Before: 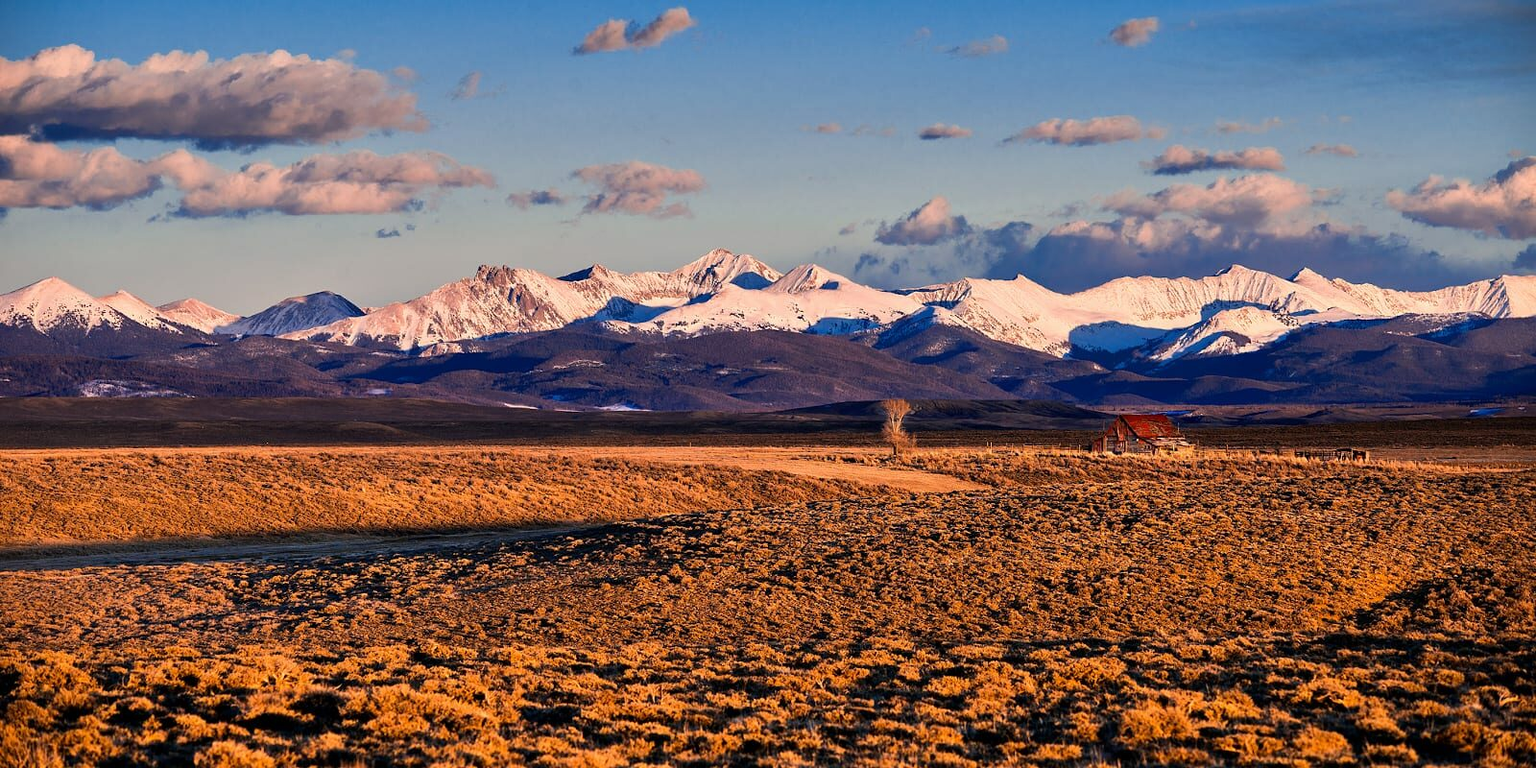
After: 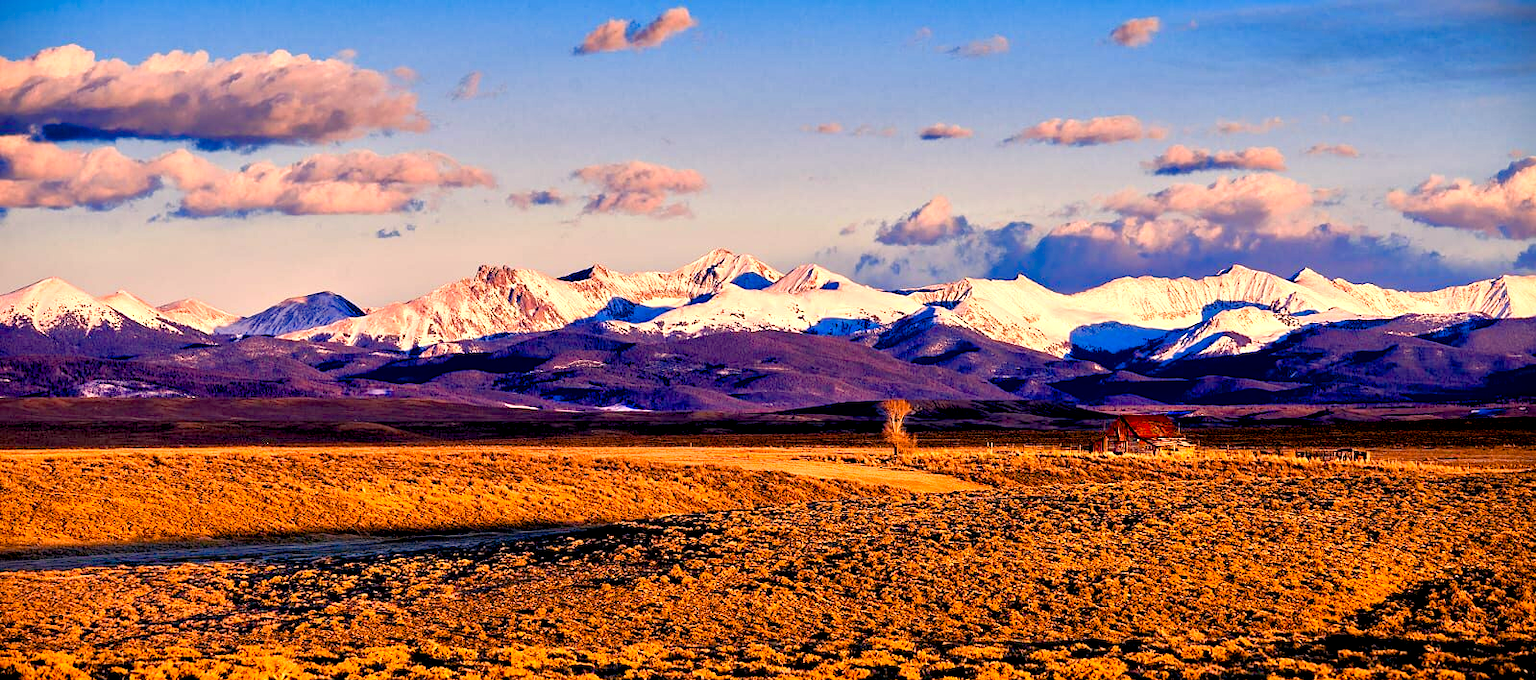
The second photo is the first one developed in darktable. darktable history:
exposure: black level correction 0.012, exposure 0.703 EV, compensate highlight preservation false
shadows and highlights: shadows 32.1, highlights -32.39, soften with gaussian
color correction: highlights a* 11.67, highlights b* 11.45
crop and rotate: top 0%, bottom 11.378%
color balance rgb: shadows lift › chroma 2.977%, shadows lift › hue 279.83°, linear chroma grading › global chroma 15.054%, perceptual saturation grading › global saturation 25.028%, perceptual saturation grading › highlights -28.695%, perceptual saturation grading › shadows 34.147%
